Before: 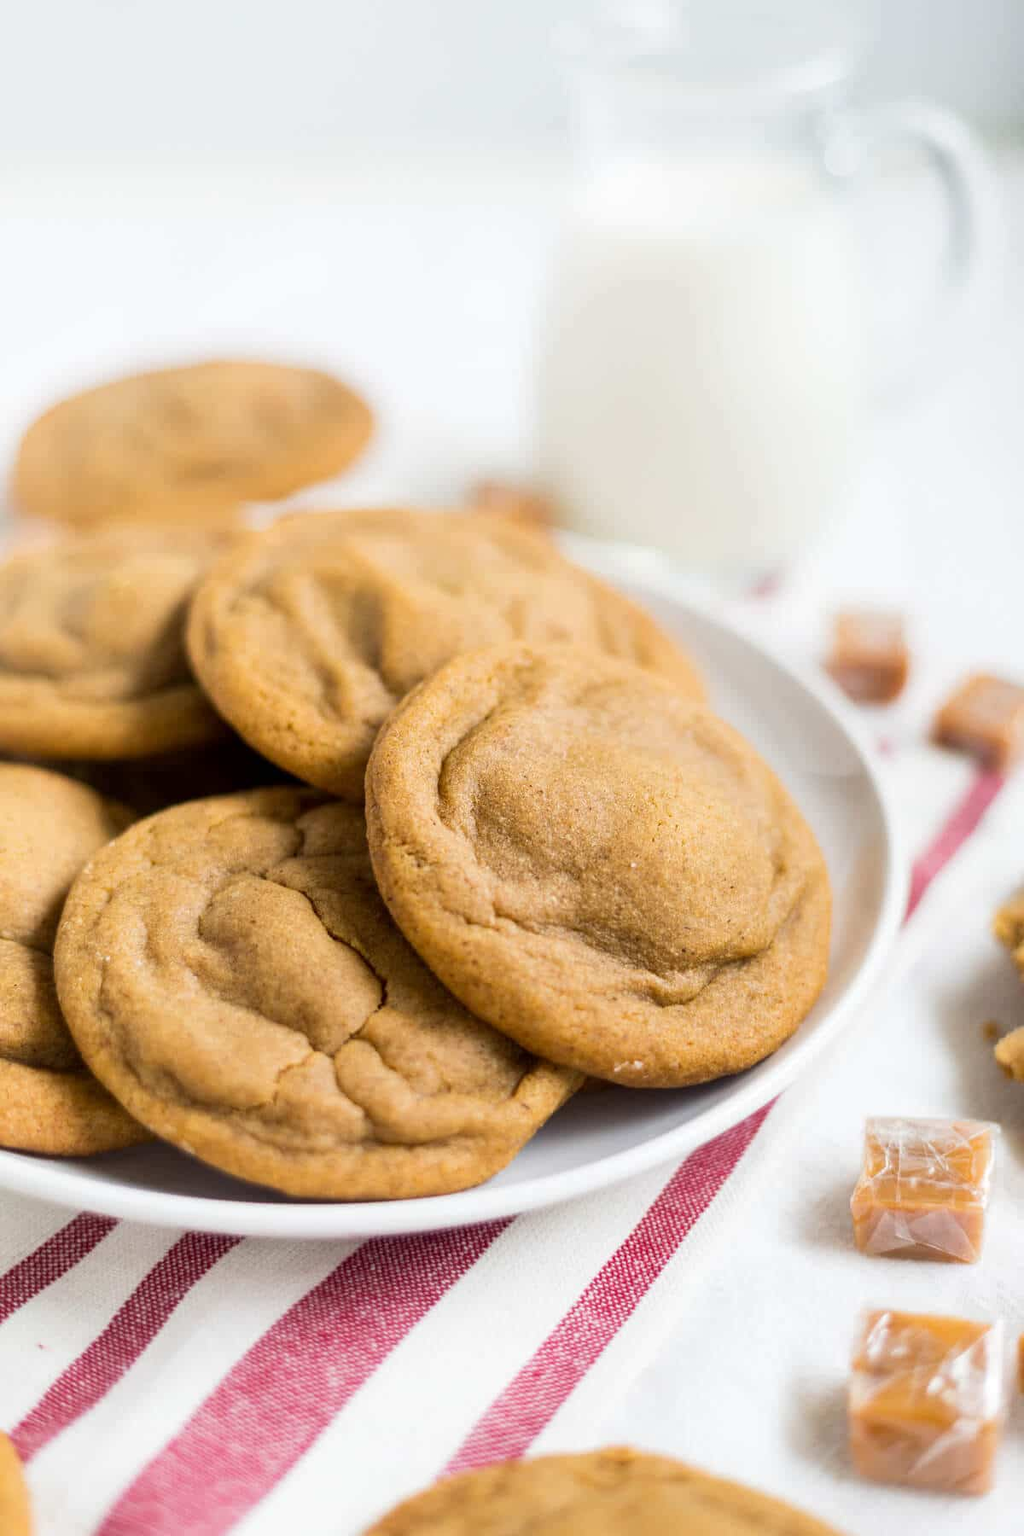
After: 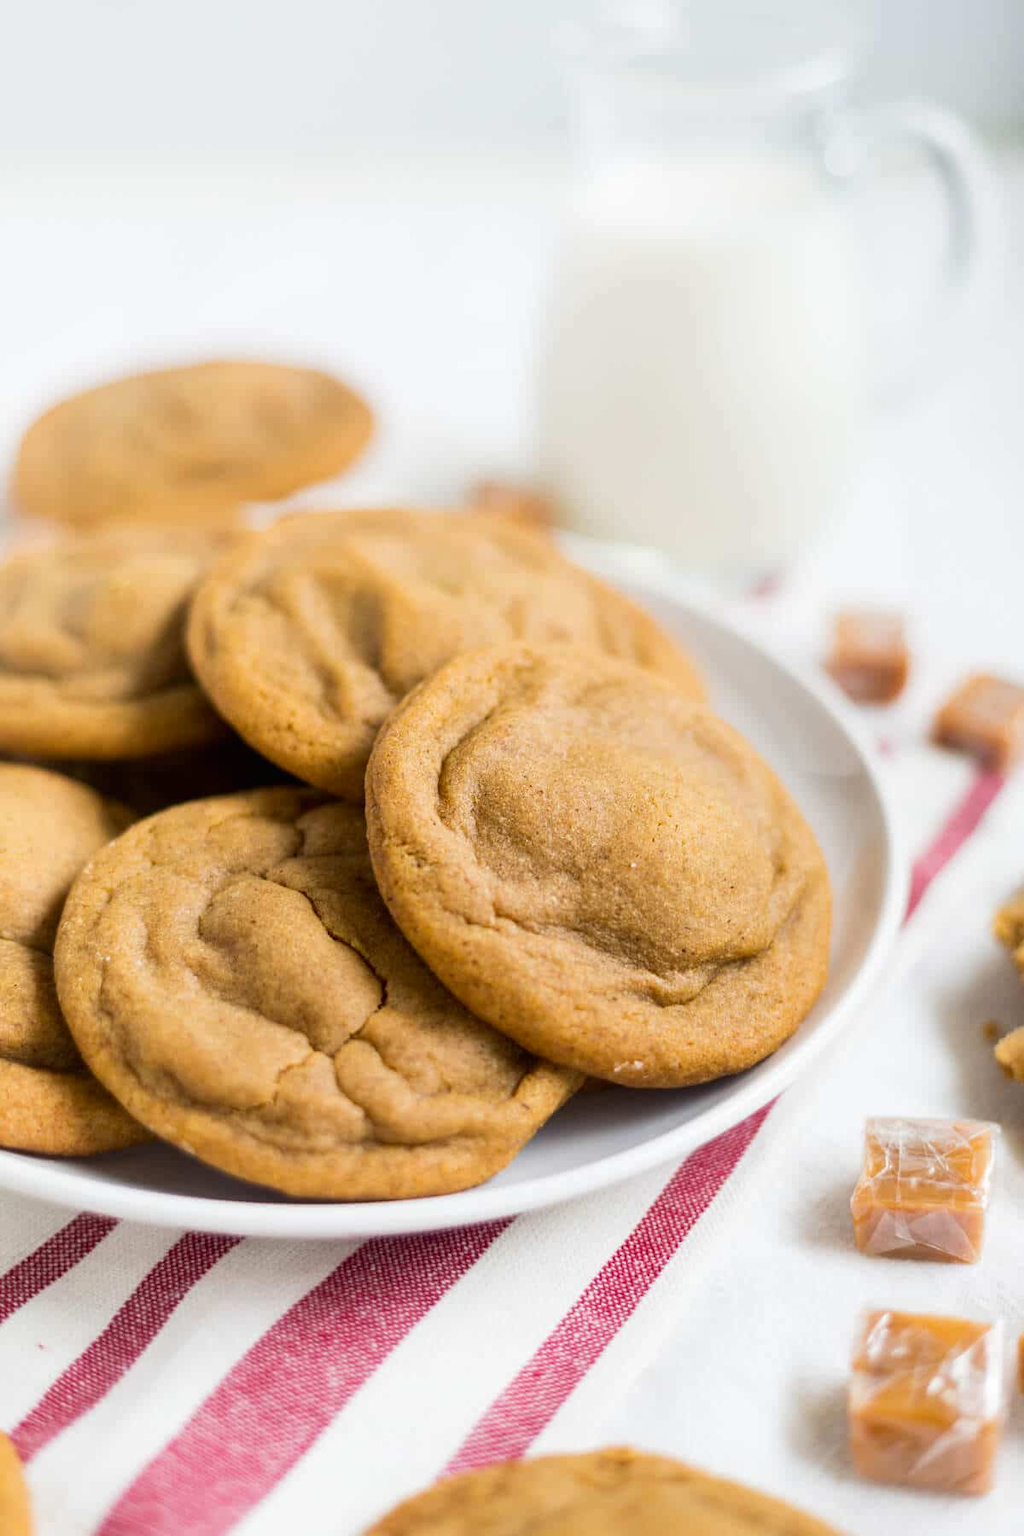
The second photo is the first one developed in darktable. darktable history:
color balance rgb: perceptual saturation grading › global saturation 0.377%
contrast brightness saturation: contrast -0.011, brightness -0.009, saturation 0.042
